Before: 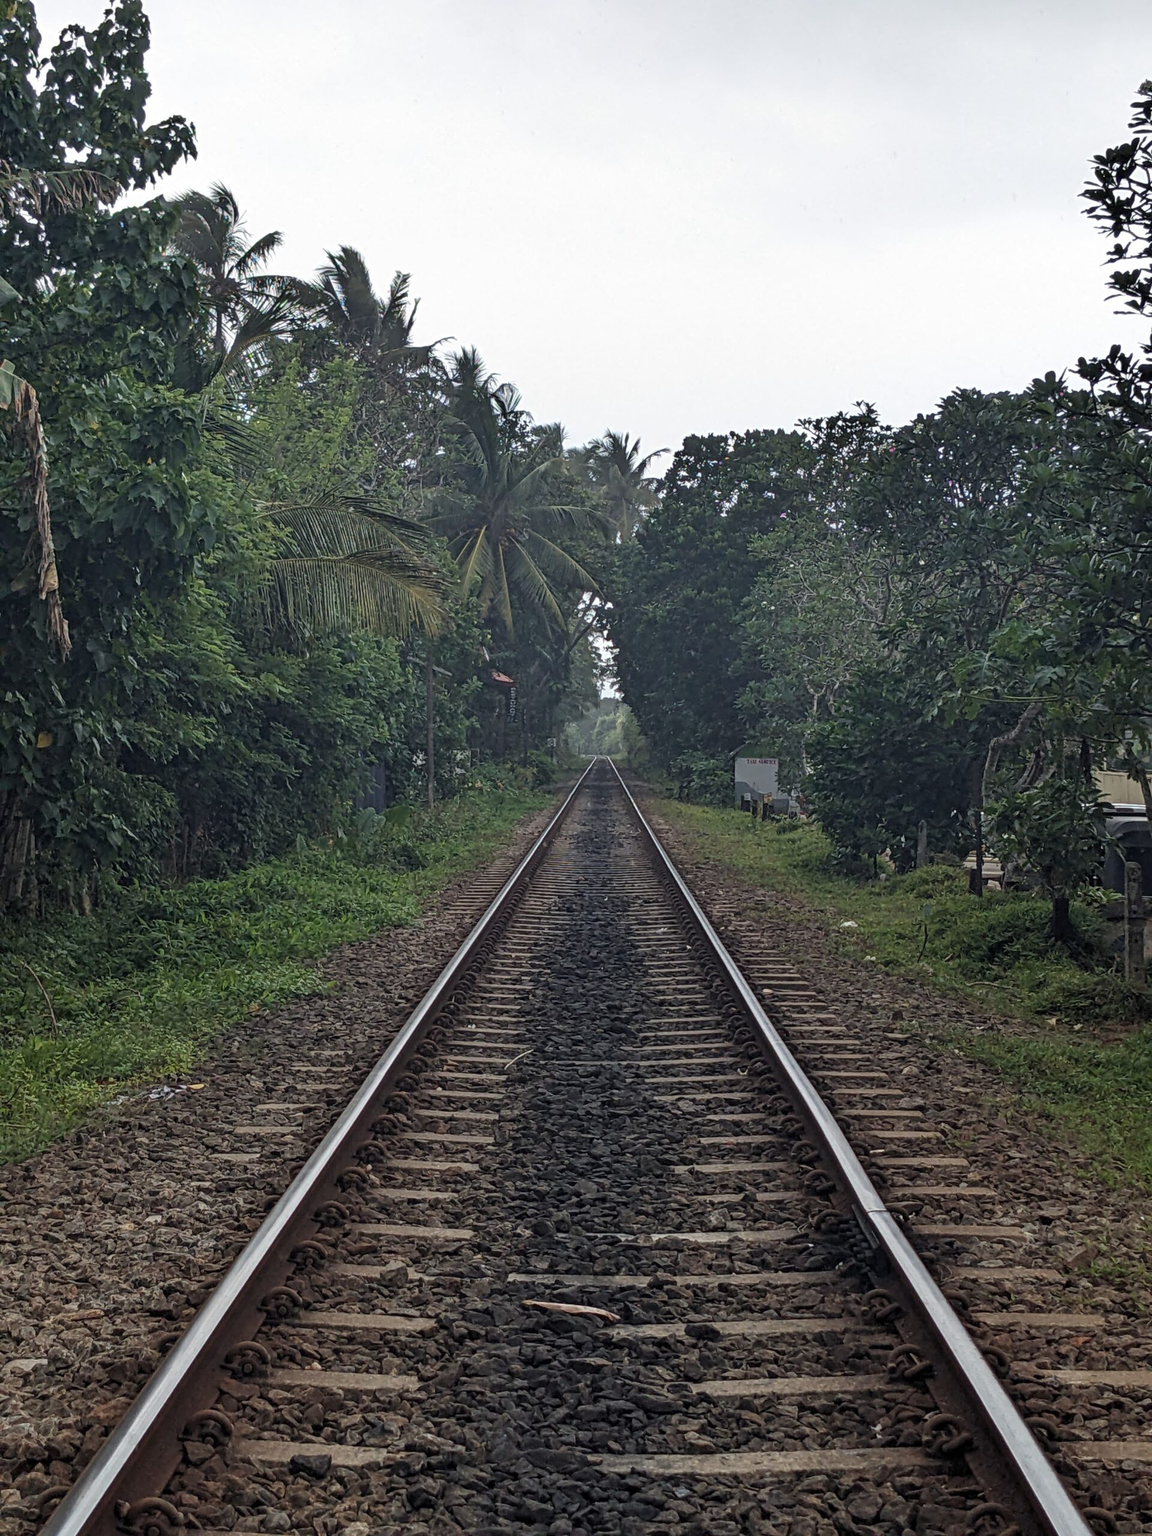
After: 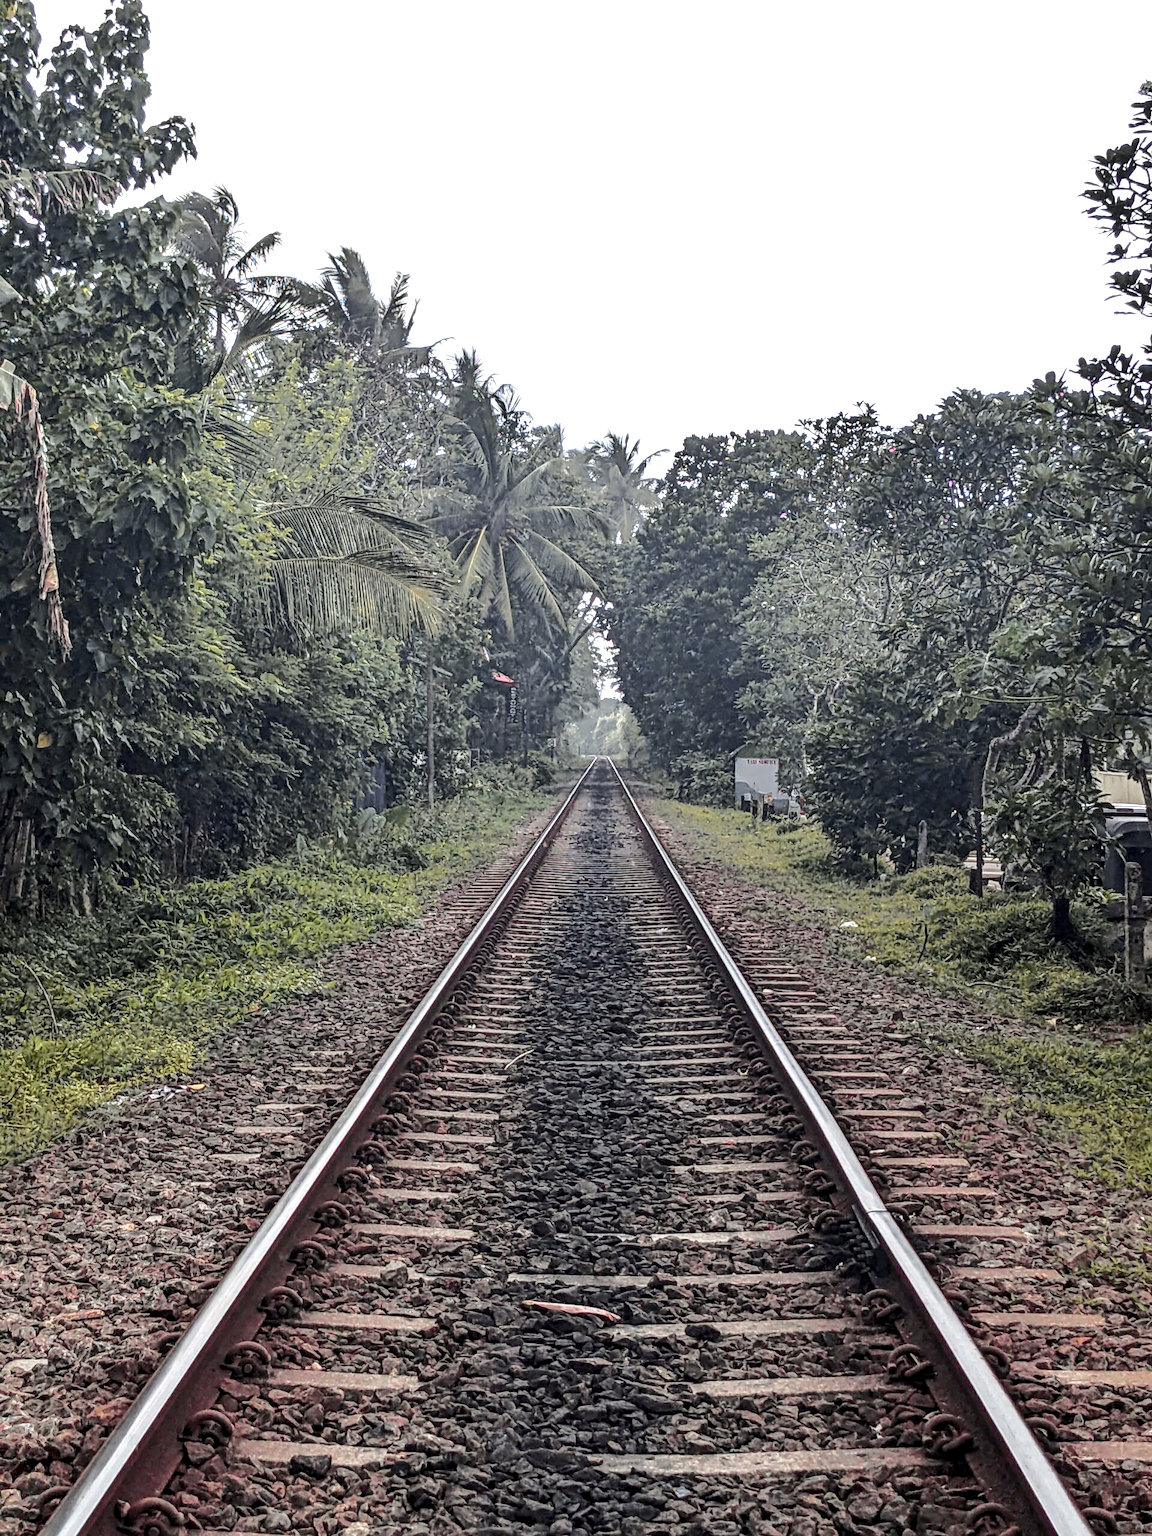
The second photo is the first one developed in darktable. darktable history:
local contrast: on, module defaults
tone curve: curves: ch0 [(0, 0) (0.104, 0.061) (0.239, 0.201) (0.327, 0.317) (0.401, 0.443) (0.489, 0.566) (0.65, 0.68) (0.832, 0.858) (1, 0.977)]; ch1 [(0, 0) (0.161, 0.092) (0.35, 0.33) (0.379, 0.401) (0.447, 0.476) (0.495, 0.499) (0.515, 0.518) (0.534, 0.557) (0.602, 0.625) (0.712, 0.706) (1, 1)]; ch2 [(0, 0) (0.359, 0.372) (0.437, 0.437) (0.502, 0.501) (0.55, 0.534) (0.592, 0.601) (0.647, 0.64) (1, 1)], color space Lab, independent channels, preserve colors none
exposure: exposure 0.943 EV, compensate highlight preservation false
